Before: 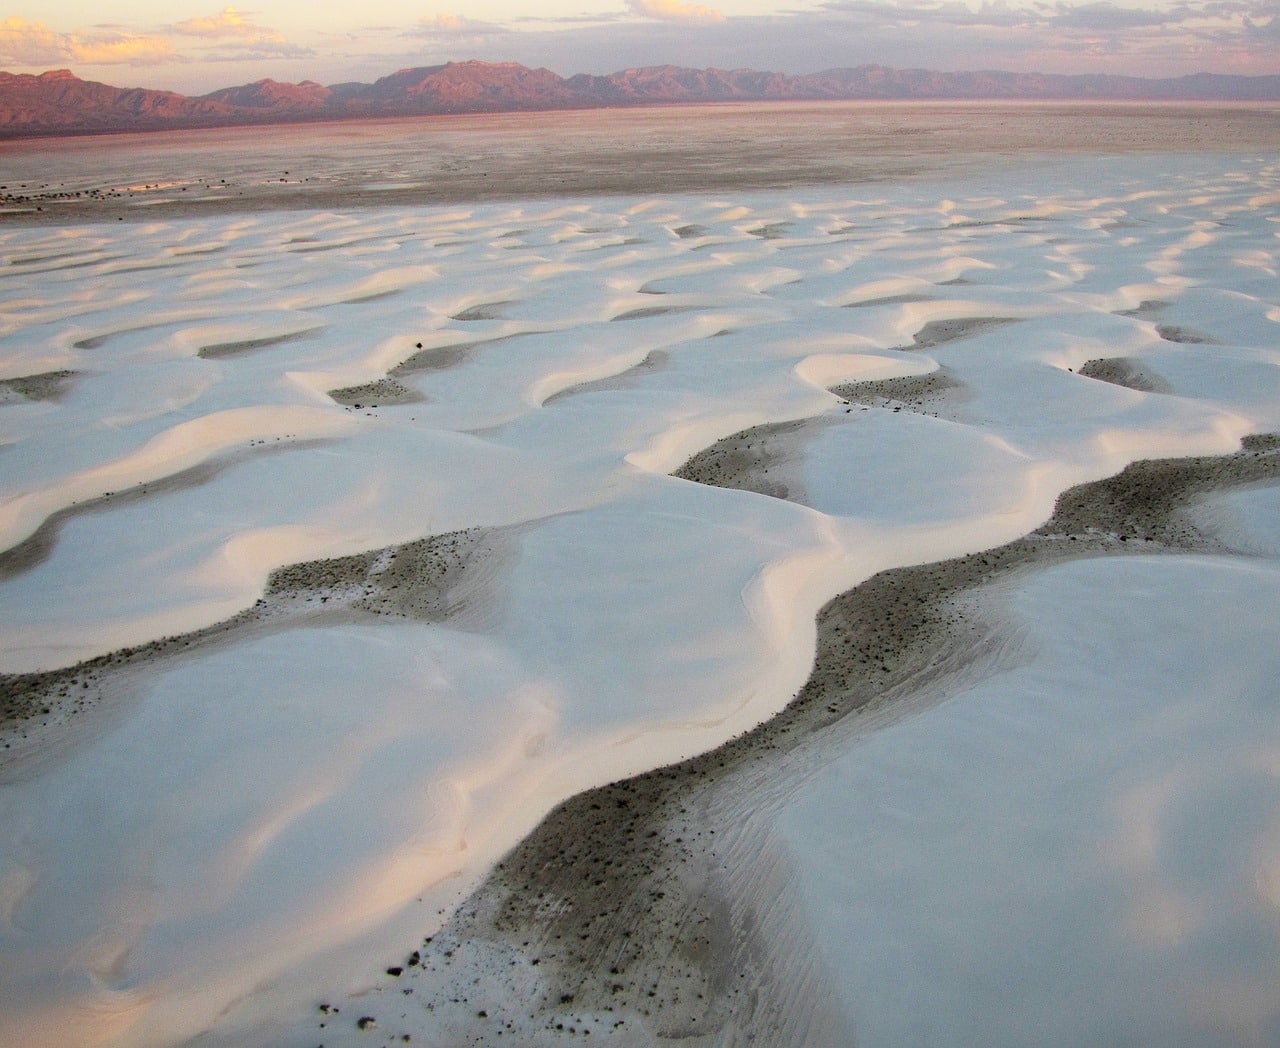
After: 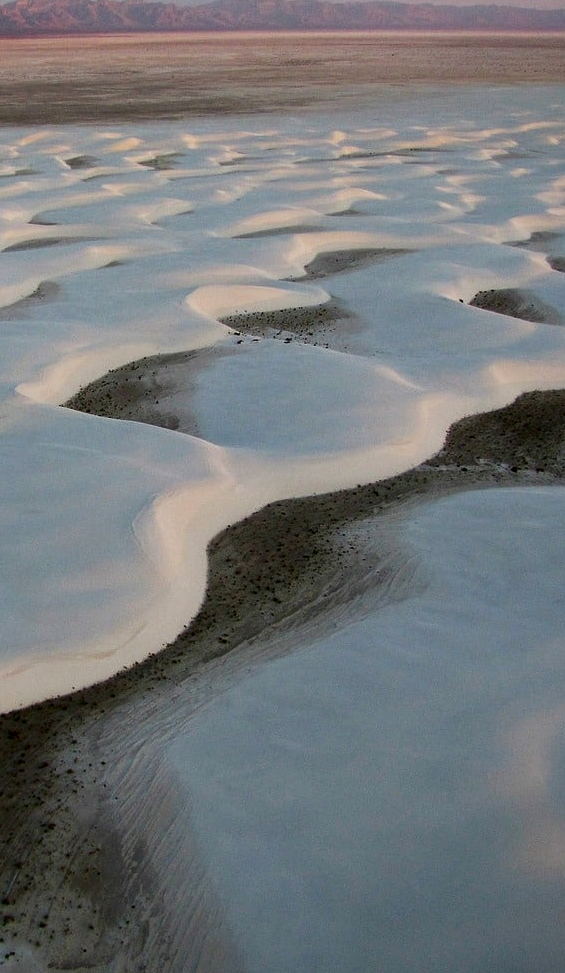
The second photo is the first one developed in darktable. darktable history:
contrast brightness saturation: contrast 0.1, brightness -0.26, saturation 0.14
crop: left 47.628%, top 6.643%, right 7.874%
